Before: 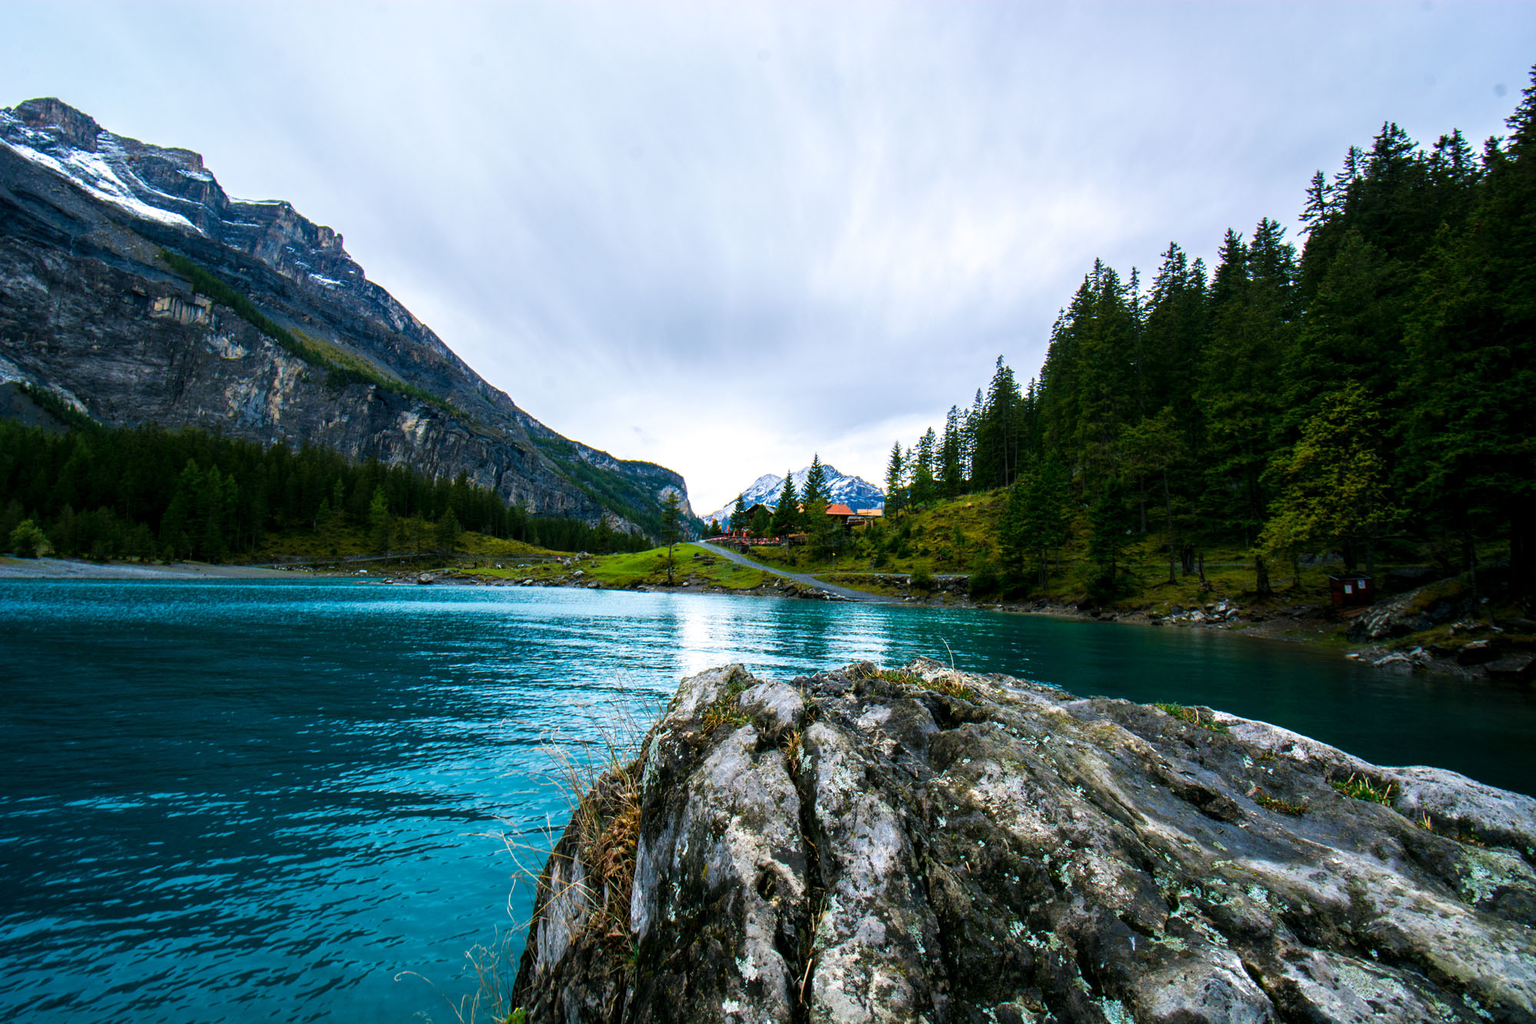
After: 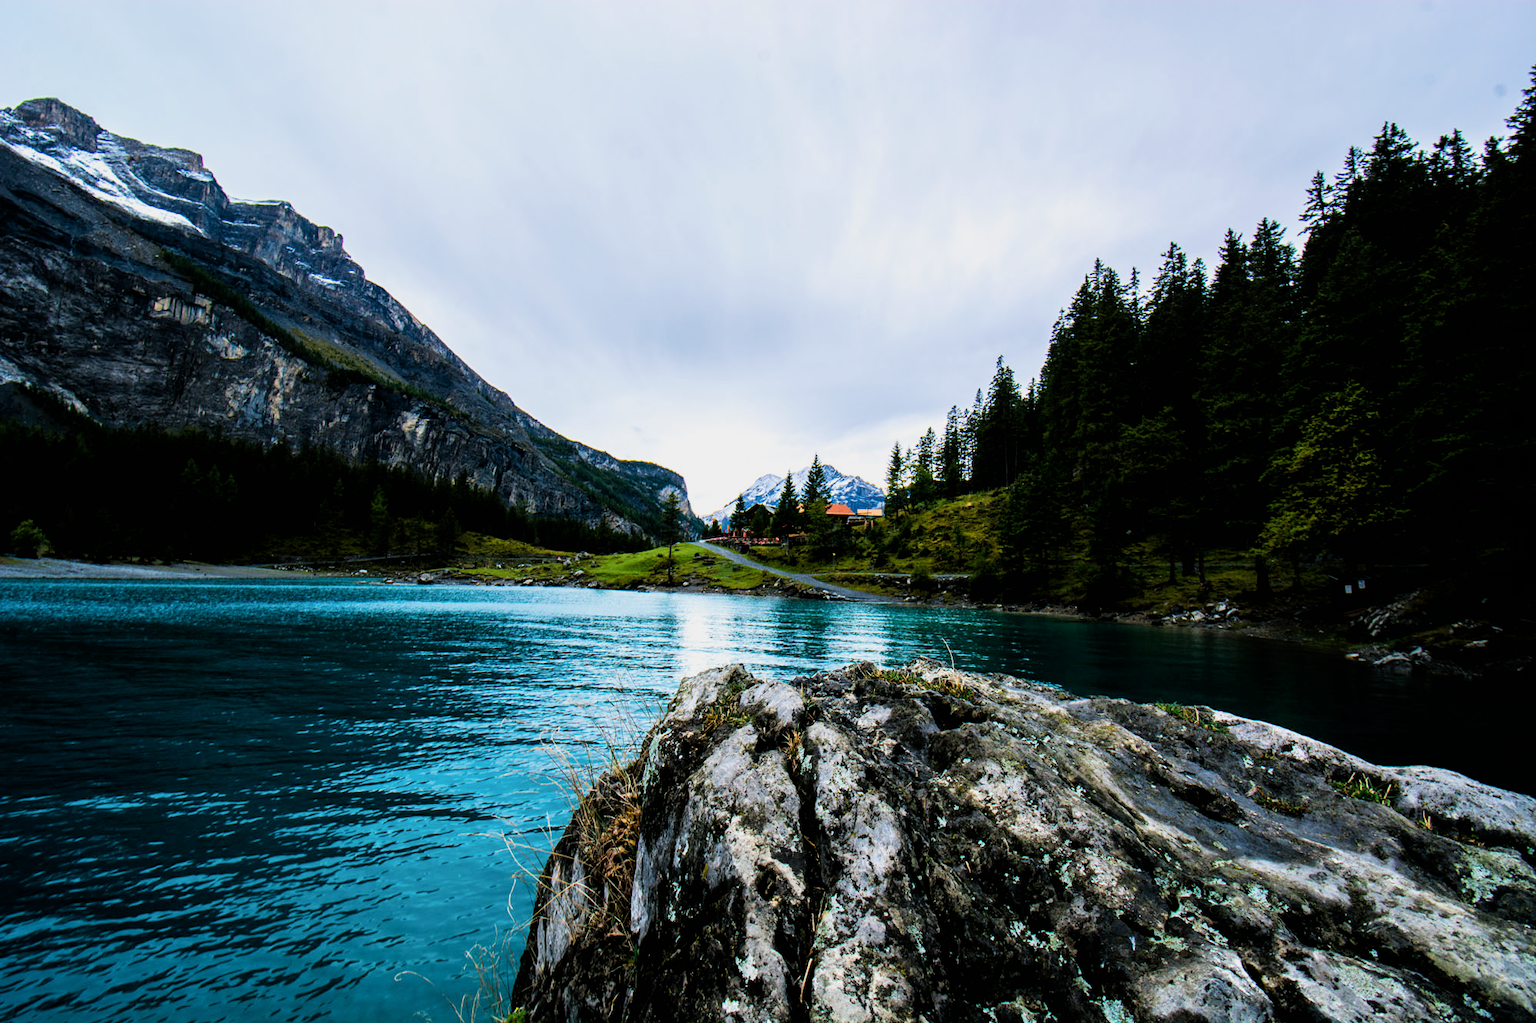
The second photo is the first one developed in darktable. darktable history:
filmic rgb: black relative exposure -16 EV, white relative exposure 6.26 EV, hardness 5.04, contrast 1.342
